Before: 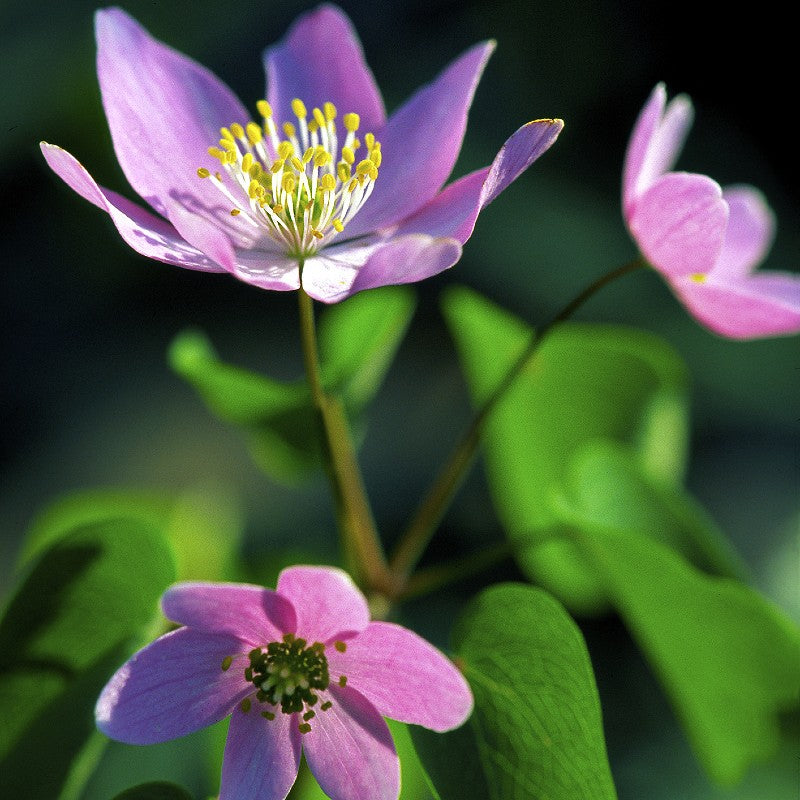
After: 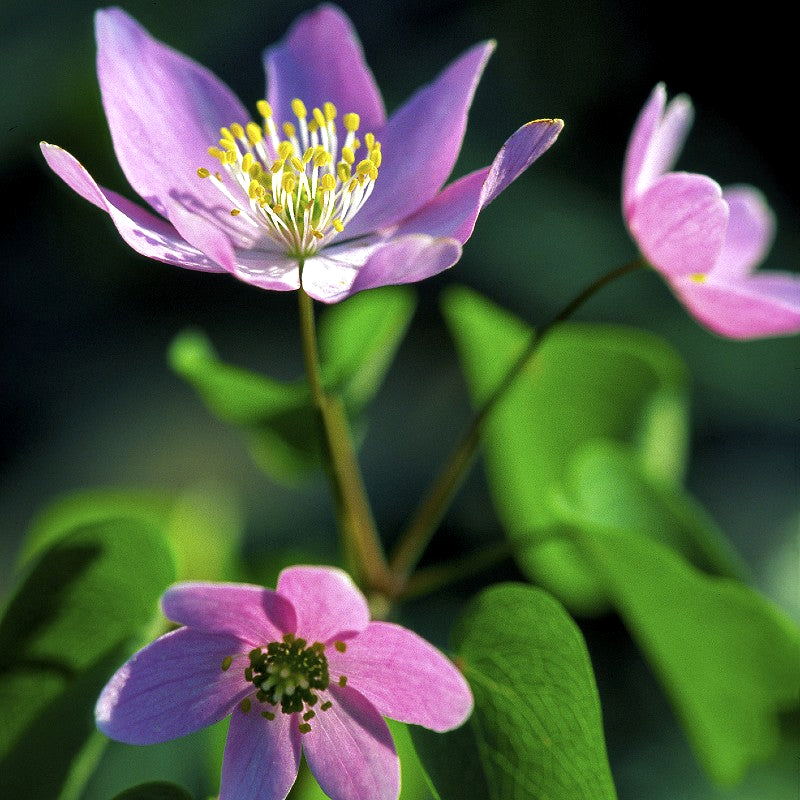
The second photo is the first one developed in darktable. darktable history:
local contrast: highlights 106%, shadows 100%, detail 119%, midtone range 0.2
